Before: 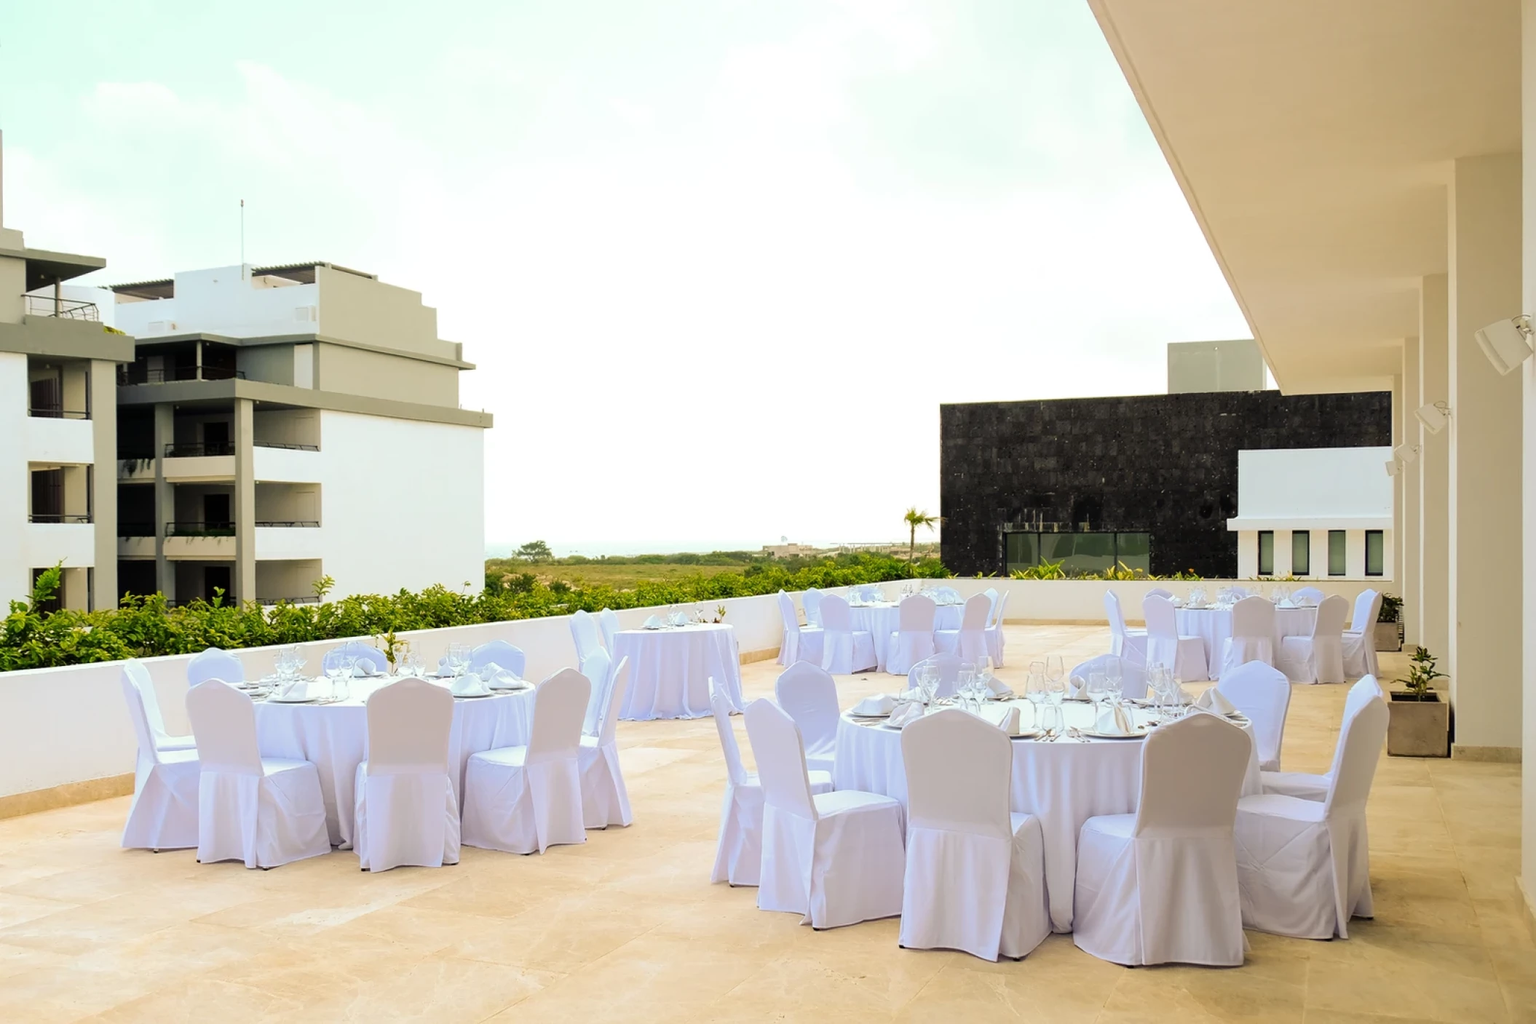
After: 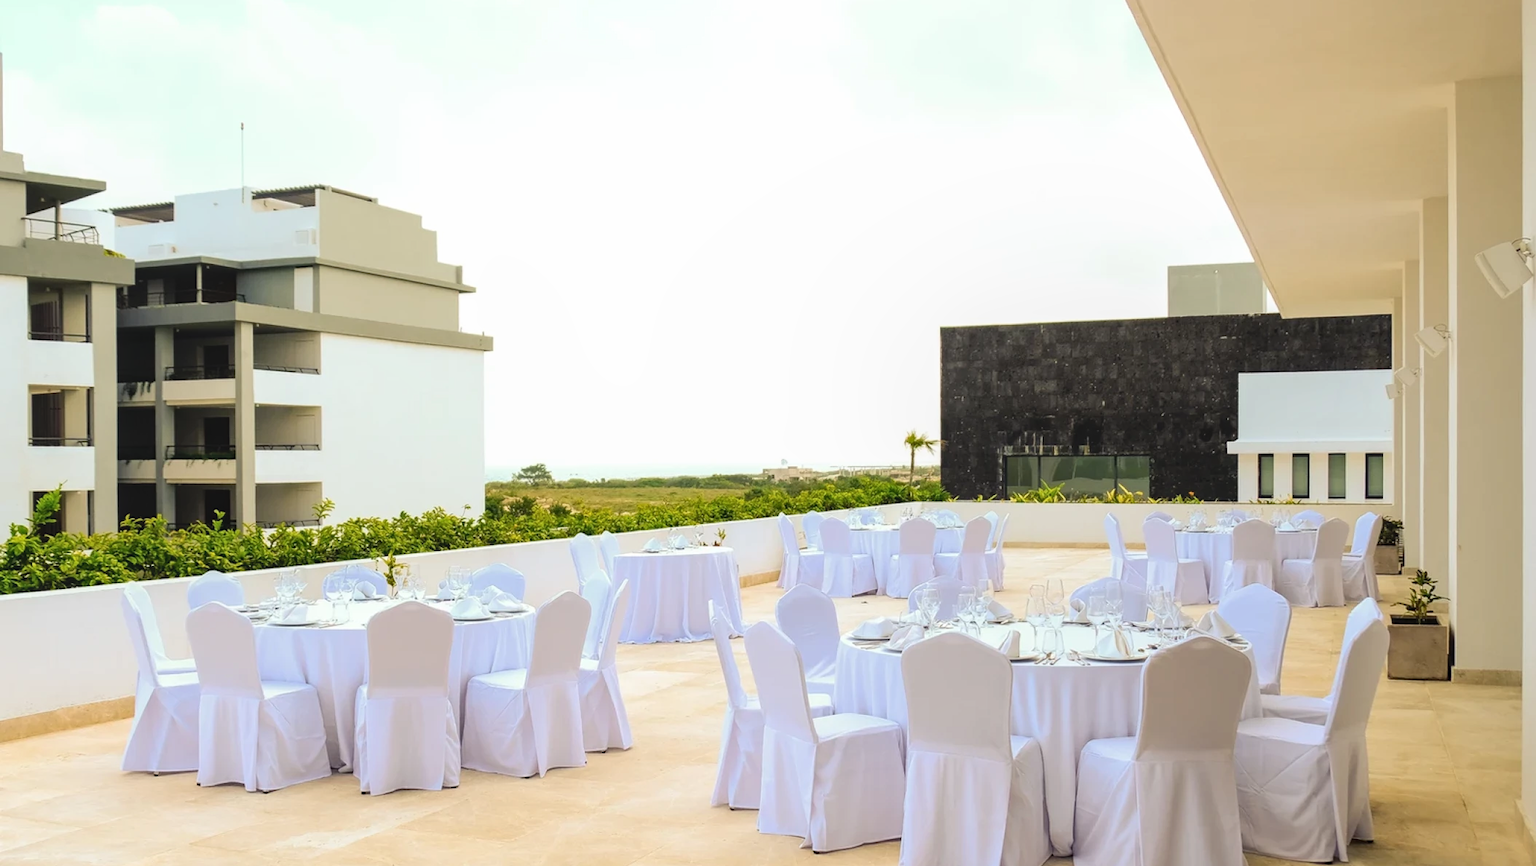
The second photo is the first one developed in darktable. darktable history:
crop: top 7.597%, bottom 7.808%
local contrast: detail 110%
contrast brightness saturation: contrast 0.097, brightness 0.023, saturation 0.016
